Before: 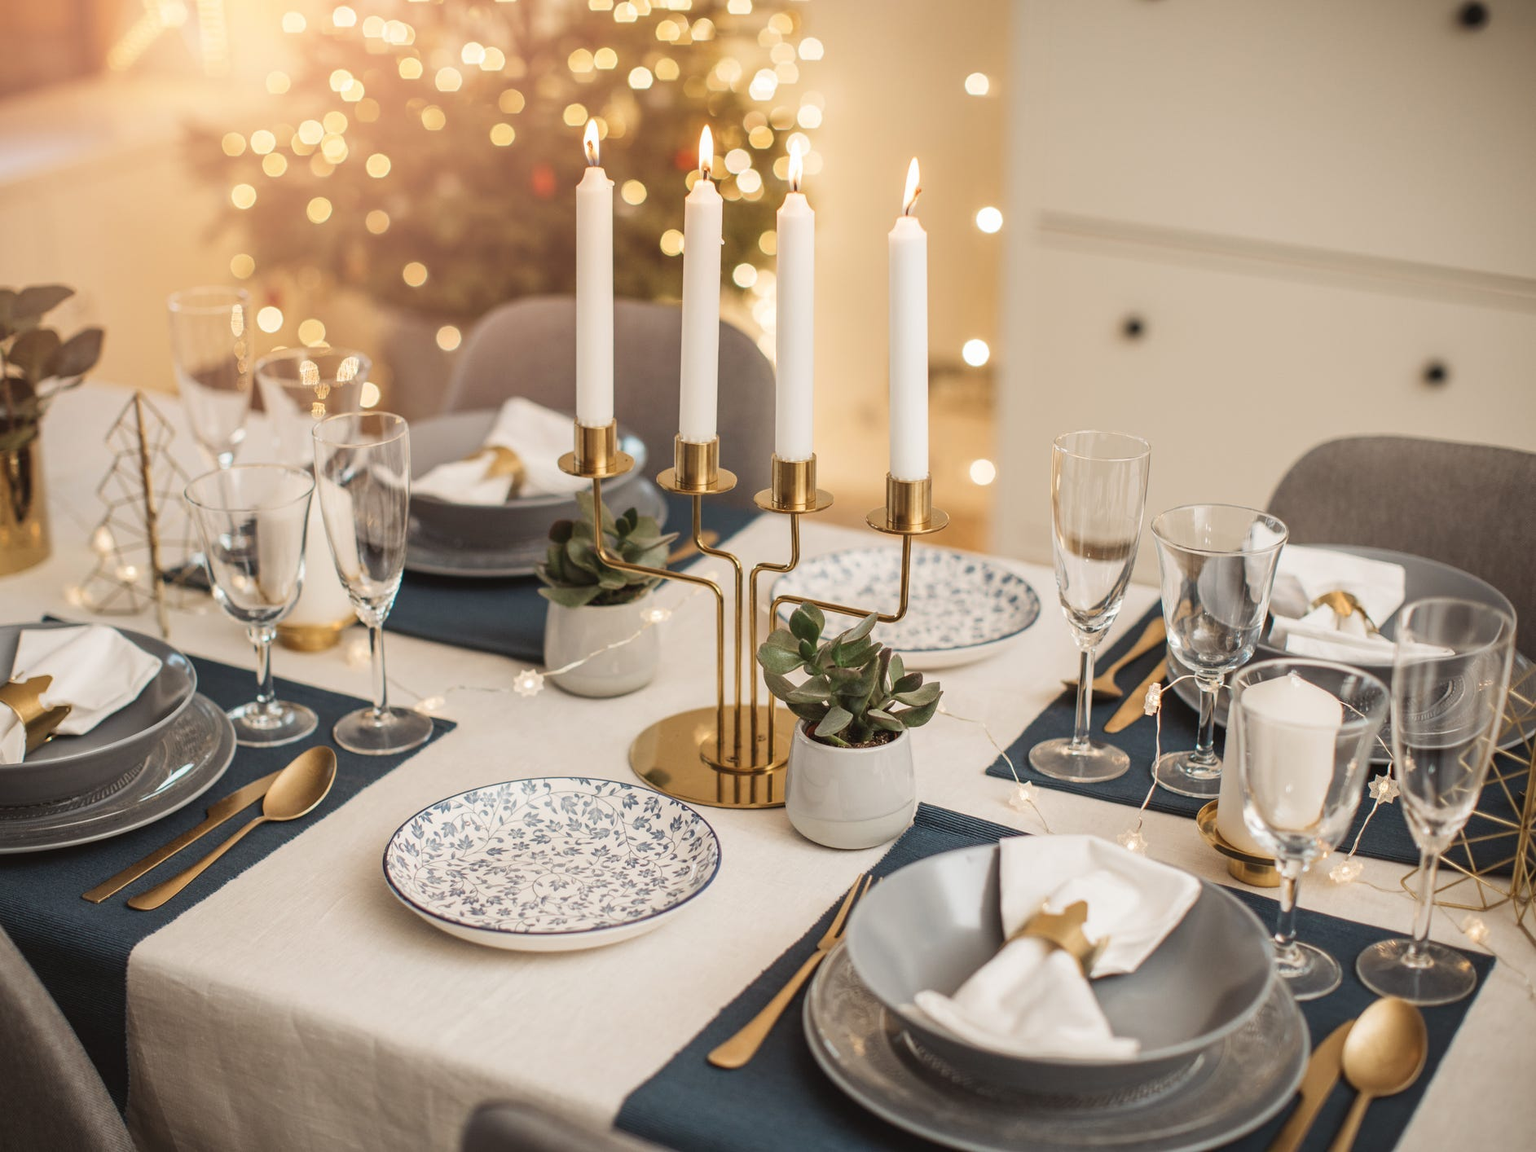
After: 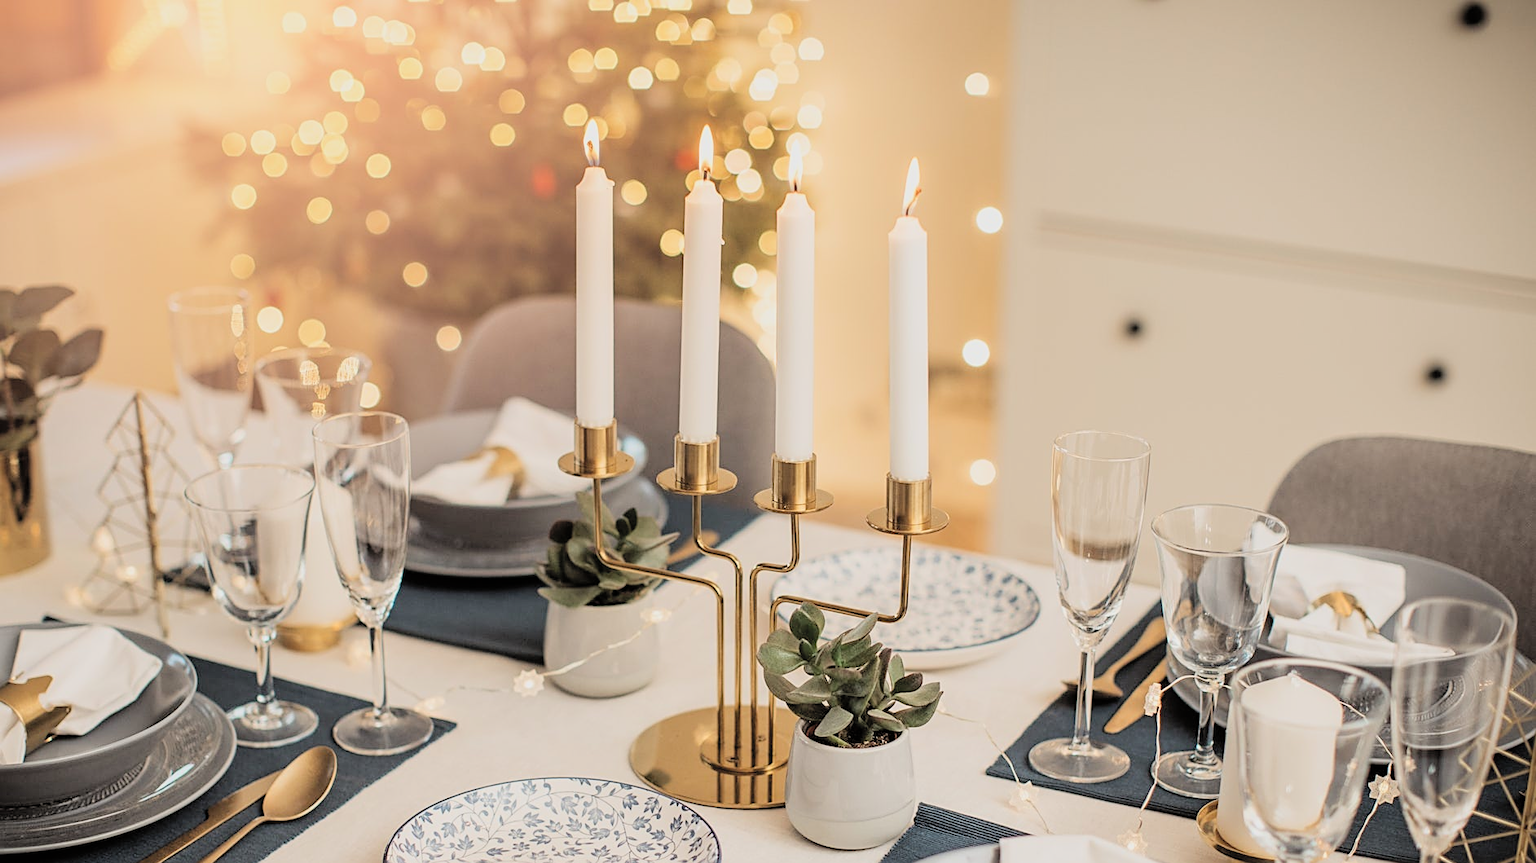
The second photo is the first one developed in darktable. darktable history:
crop: bottom 24.988%
contrast brightness saturation: brightness 0.15
filmic rgb: black relative exposure -7.77 EV, white relative exposure 4.4 EV, threshold 5.97 EV, target black luminance 0%, hardness 3.76, latitude 50.77%, contrast 1.078, highlights saturation mix 9.53%, shadows ↔ highlights balance -0.219%, color science v6 (2022), enable highlight reconstruction true
sharpen: on, module defaults
